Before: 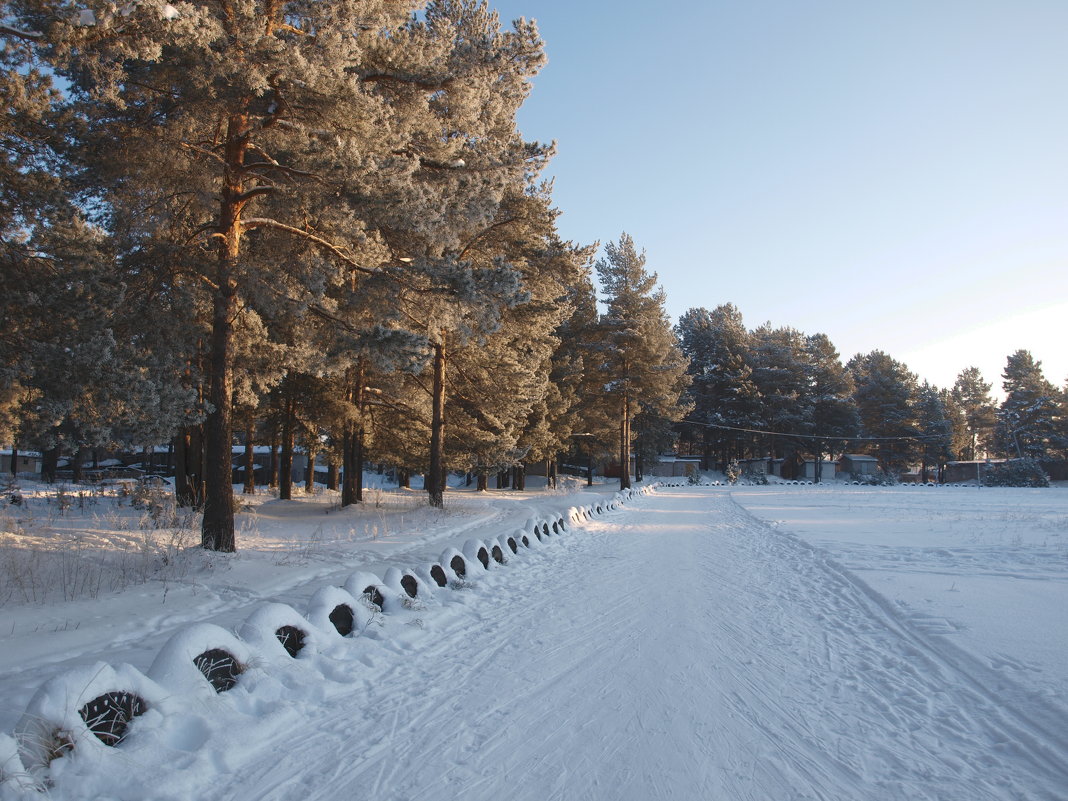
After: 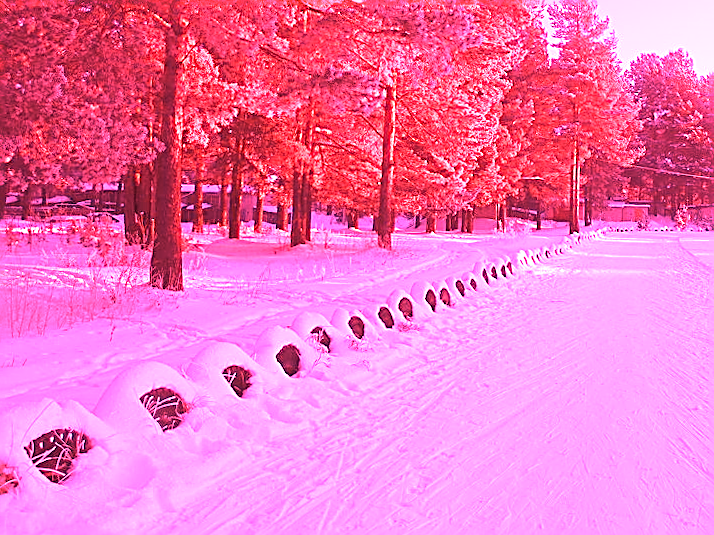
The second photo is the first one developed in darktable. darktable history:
white balance: red 4.26, blue 1.802
sharpen: on, module defaults
crop and rotate: angle -0.82°, left 3.85%, top 31.828%, right 27.992%
exposure: exposure -0.05 EV
shadows and highlights: radius 334.93, shadows 63.48, highlights 6.06, compress 87.7%, highlights color adjustment 39.73%, soften with gaussian
